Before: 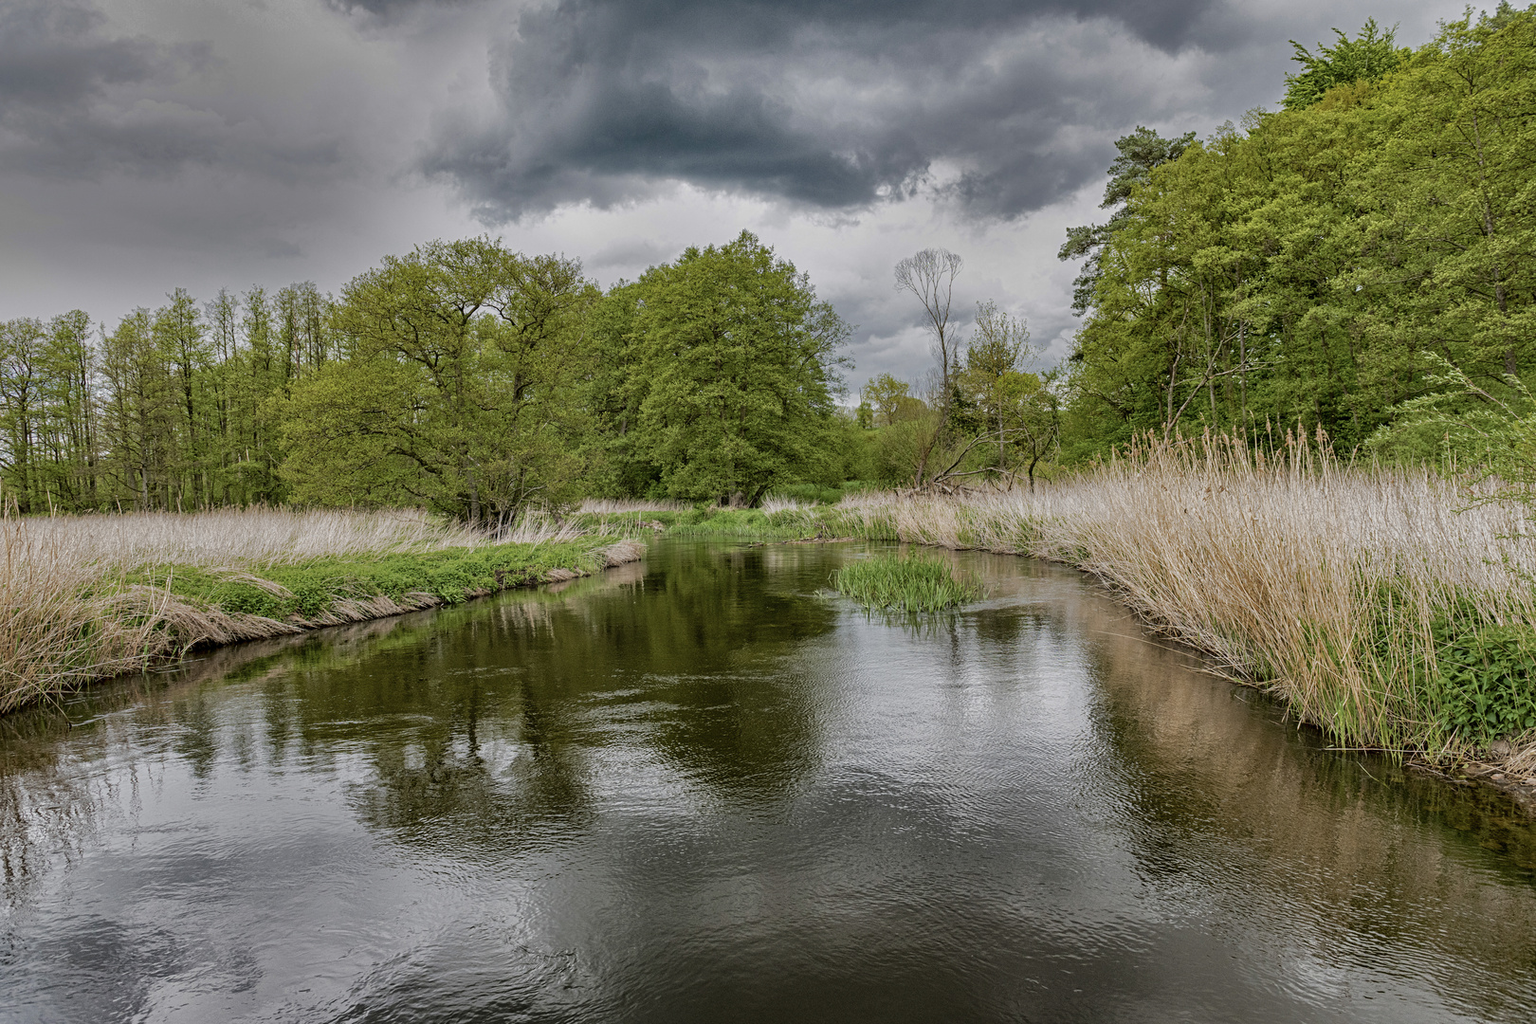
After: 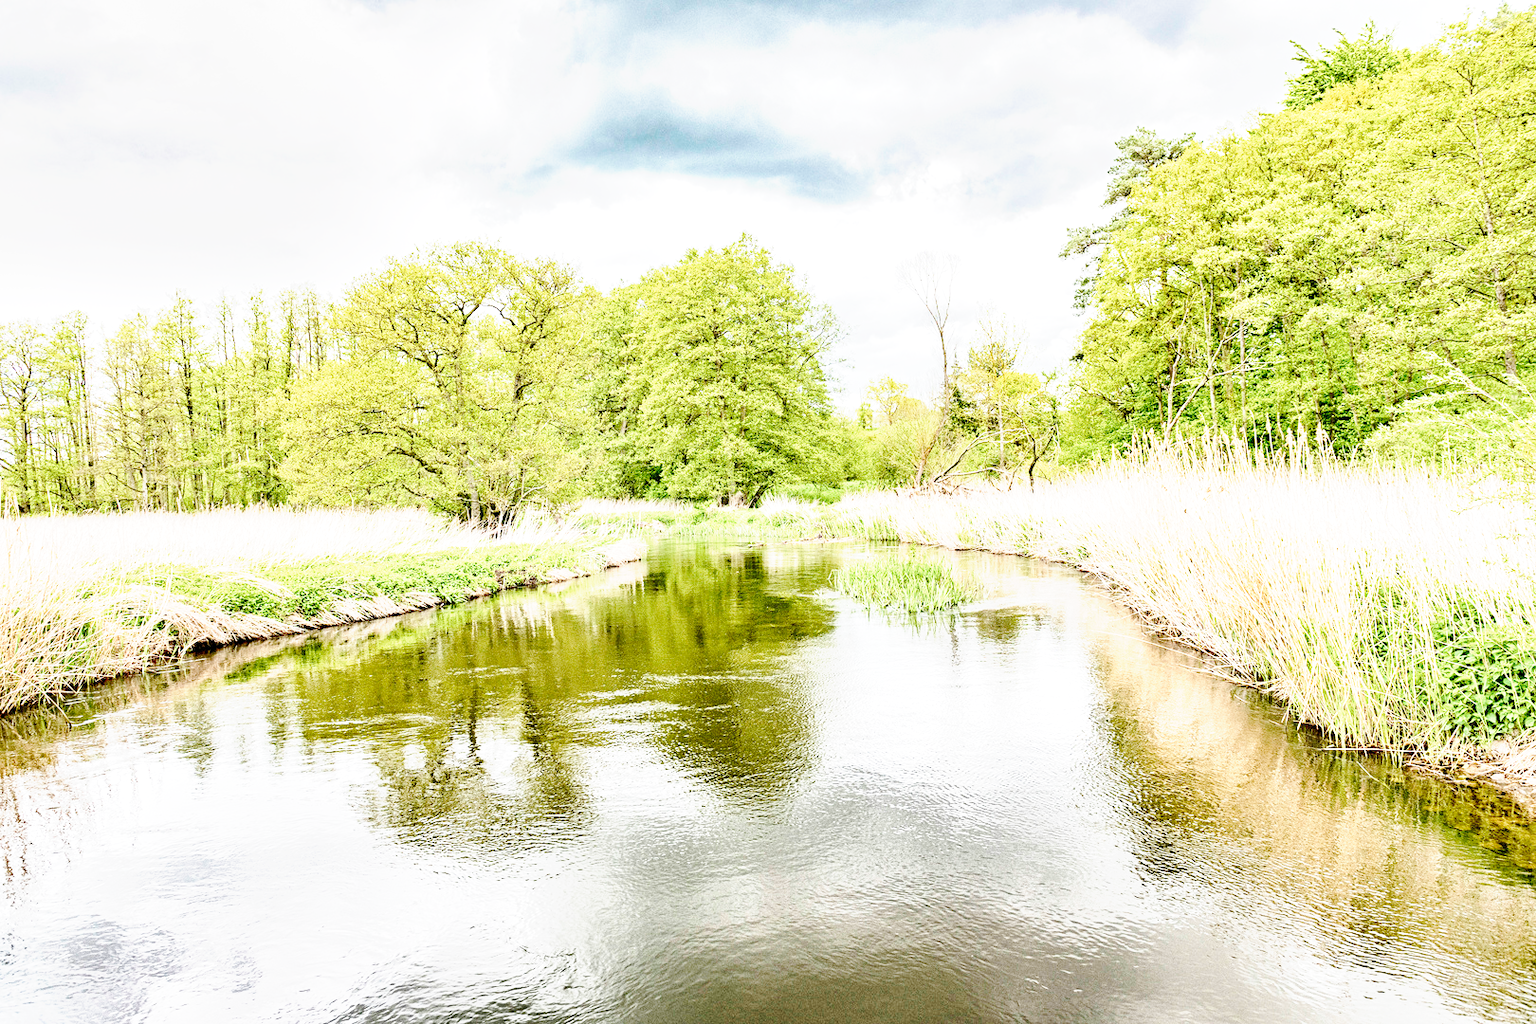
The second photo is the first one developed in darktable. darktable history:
levels: mode automatic, levels [0.072, 0.414, 0.976]
exposure: exposure 2.227 EV, compensate highlight preservation false
base curve: curves: ch0 [(0, 0) (0.025, 0.046) (0.112, 0.277) (0.467, 0.74) (0.814, 0.929) (1, 0.942)], preserve colors none
